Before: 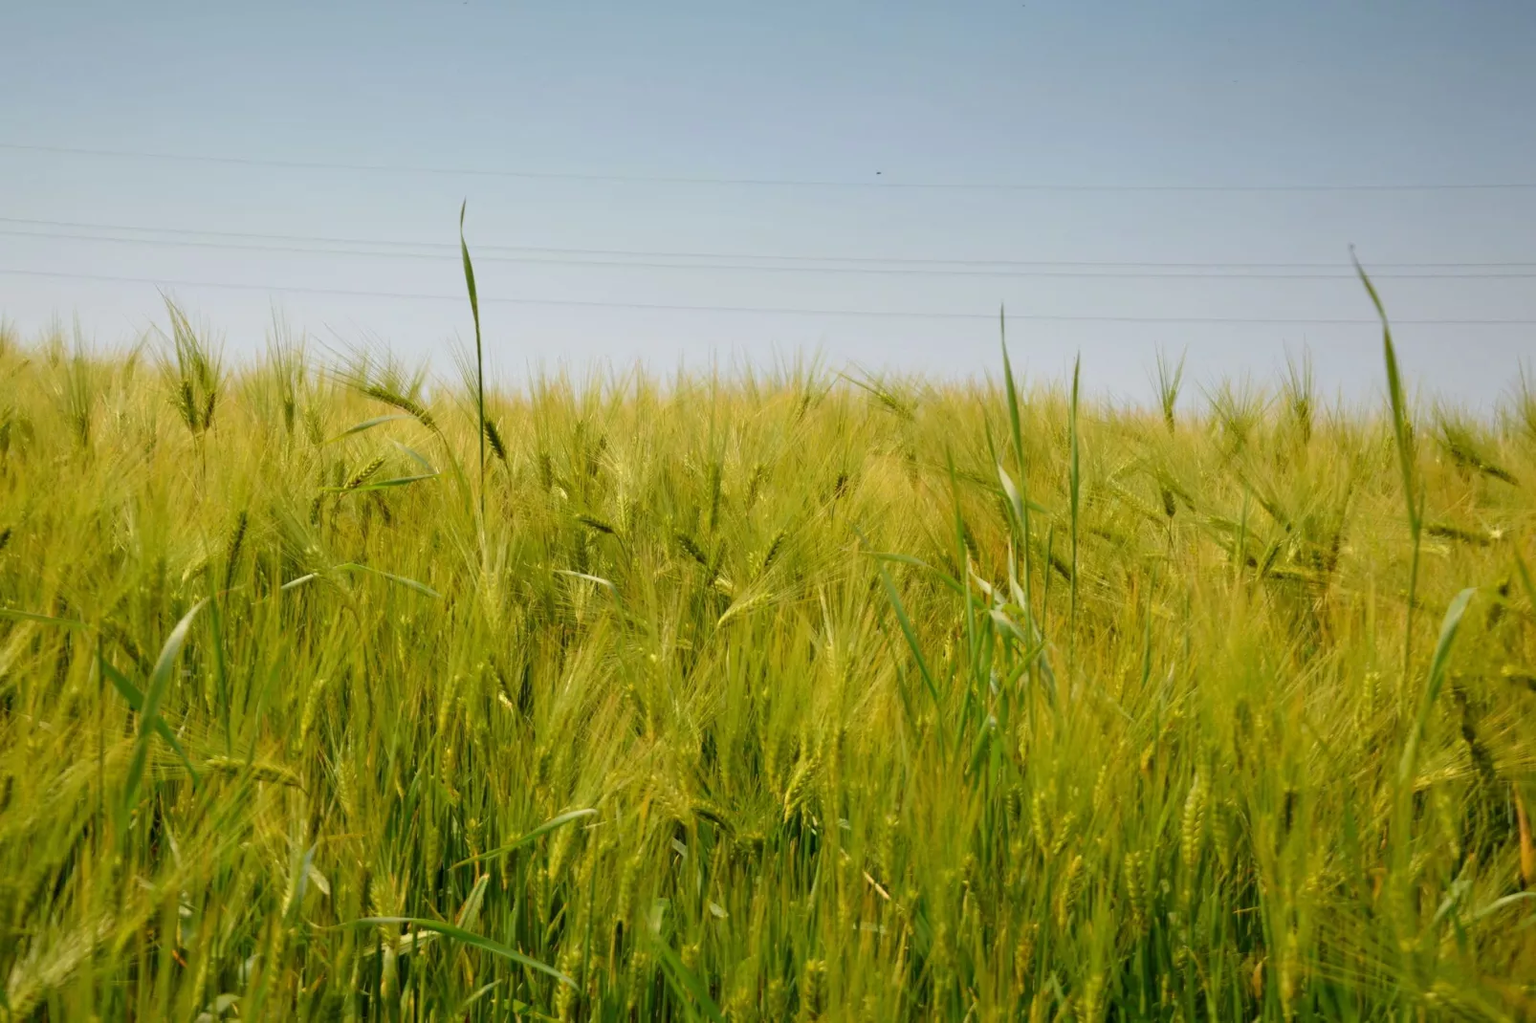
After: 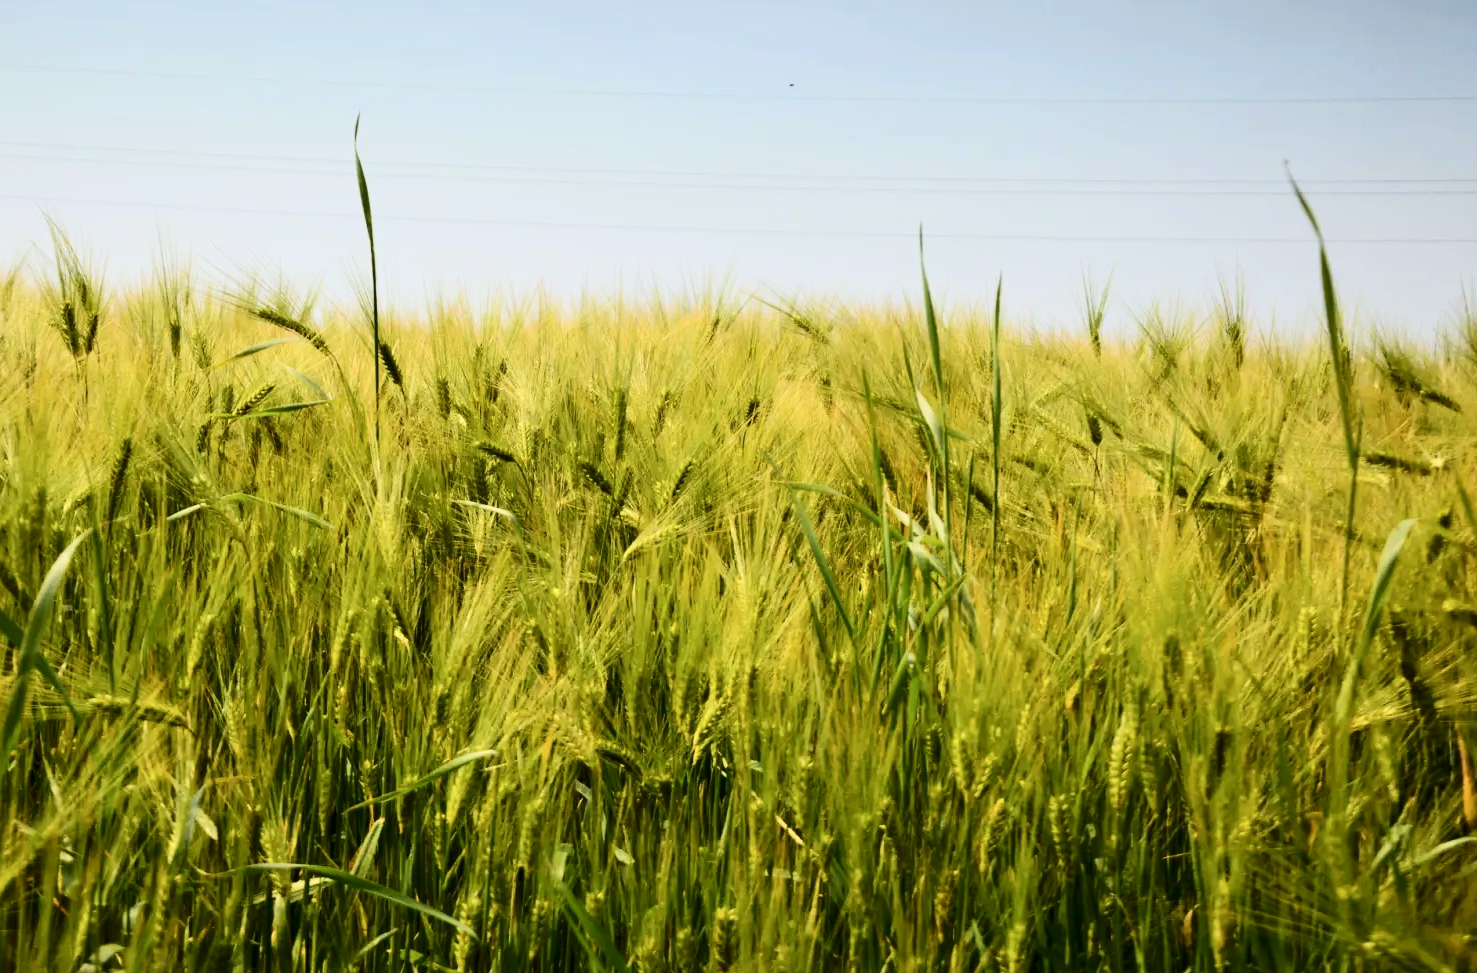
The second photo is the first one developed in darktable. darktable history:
contrast brightness saturation: contrast 0.278
crop and rotate: left 8.014%, top 8.983%
tone curve: curves: ch0 [(0, 0) (0.055, 0.031) (0.282, 0.215) (0.729, 0.785) (1, 1)], color space Lab, linked channels, preserve colors none
